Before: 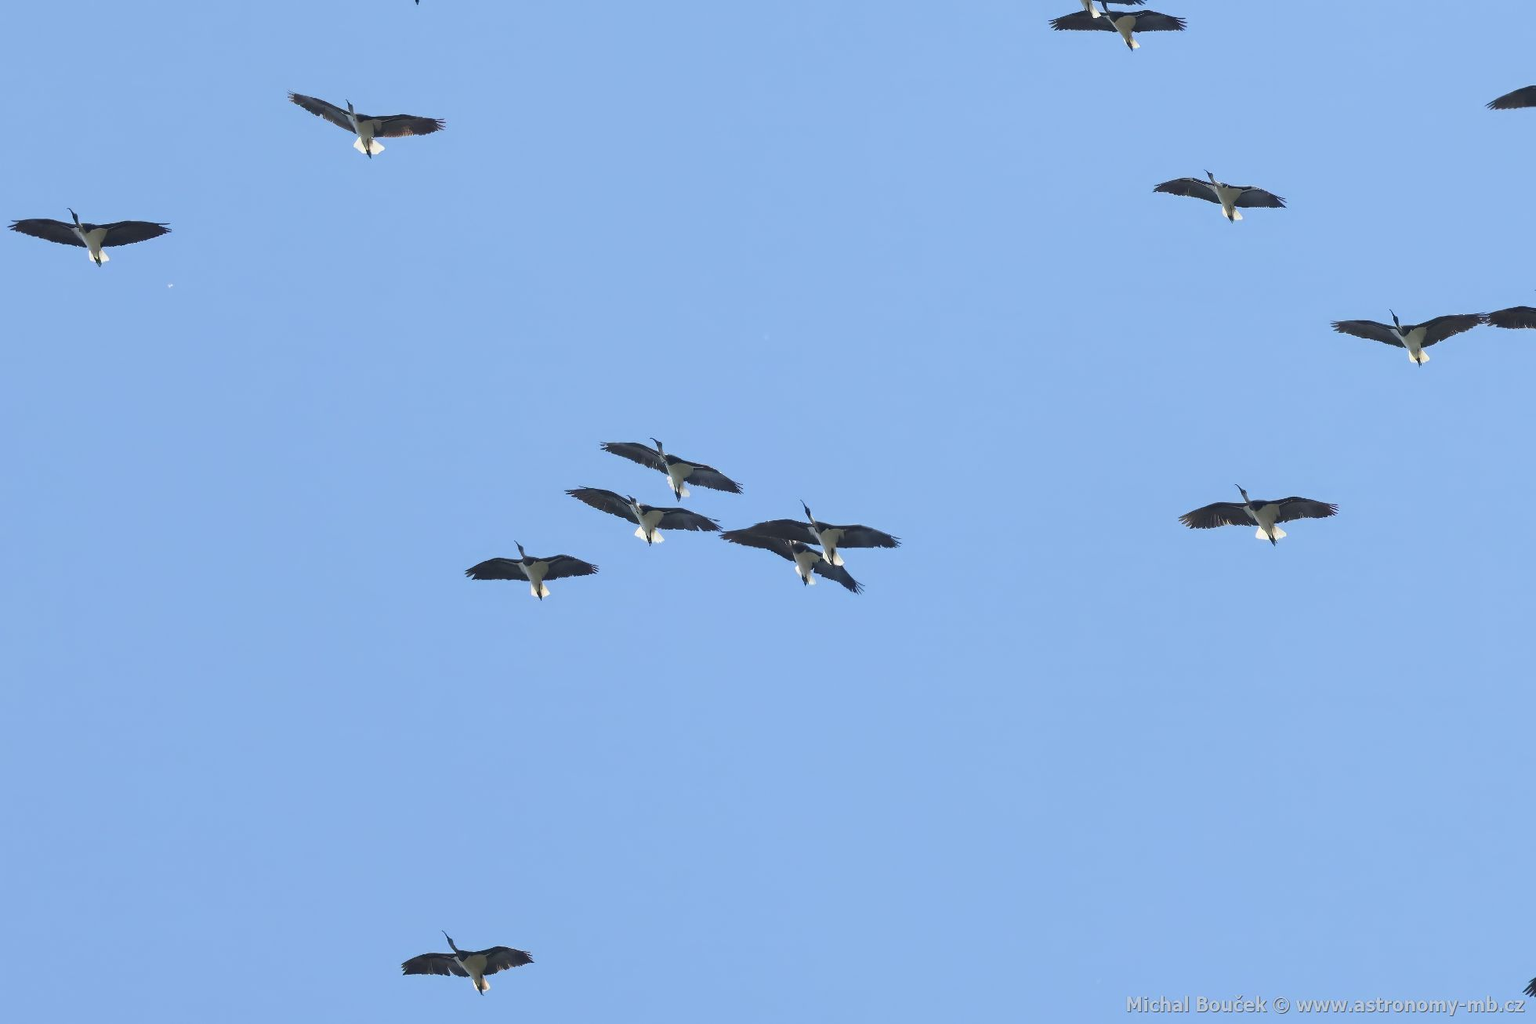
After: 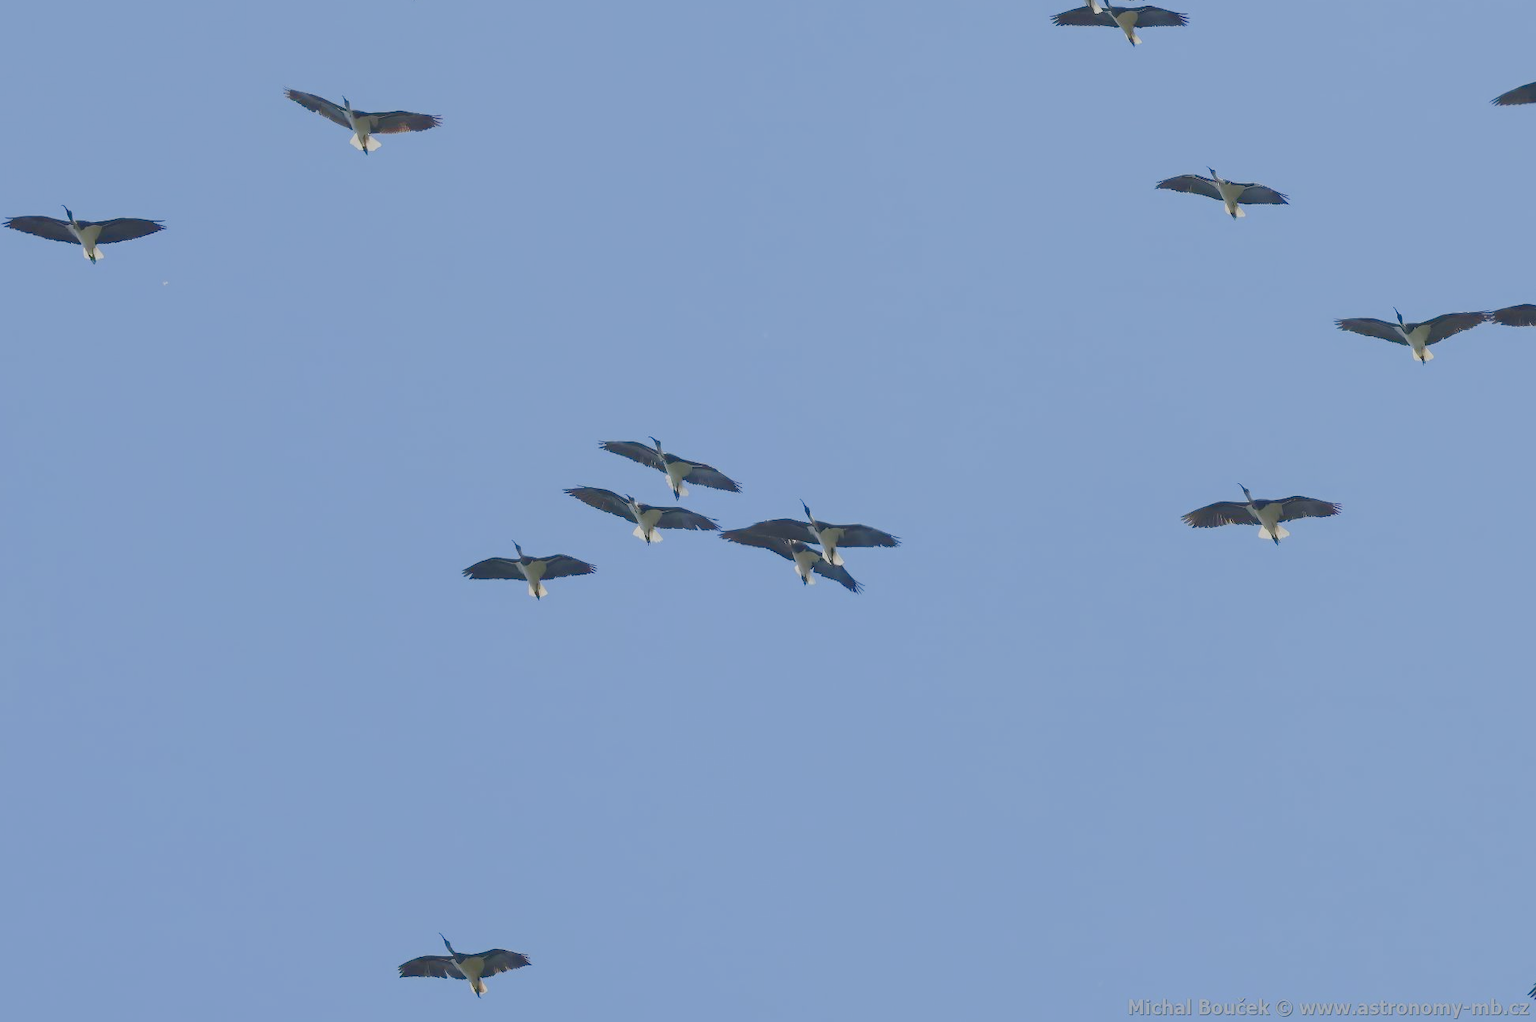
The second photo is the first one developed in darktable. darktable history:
color balance rgb: shadows lift › chroma 1%, shadows lift › hue 113°, highlights gain › chroma 0.2%, highlights gain › hue 333°, perceptual saturation grading › global saturation 20%, perceptual saturation grading › highlights -50%, perceptual saturation grading › shadows 25%, contrast -30%
crop: left 0.434%, top 0.485%, right 0.244%, bottom 0.386%
